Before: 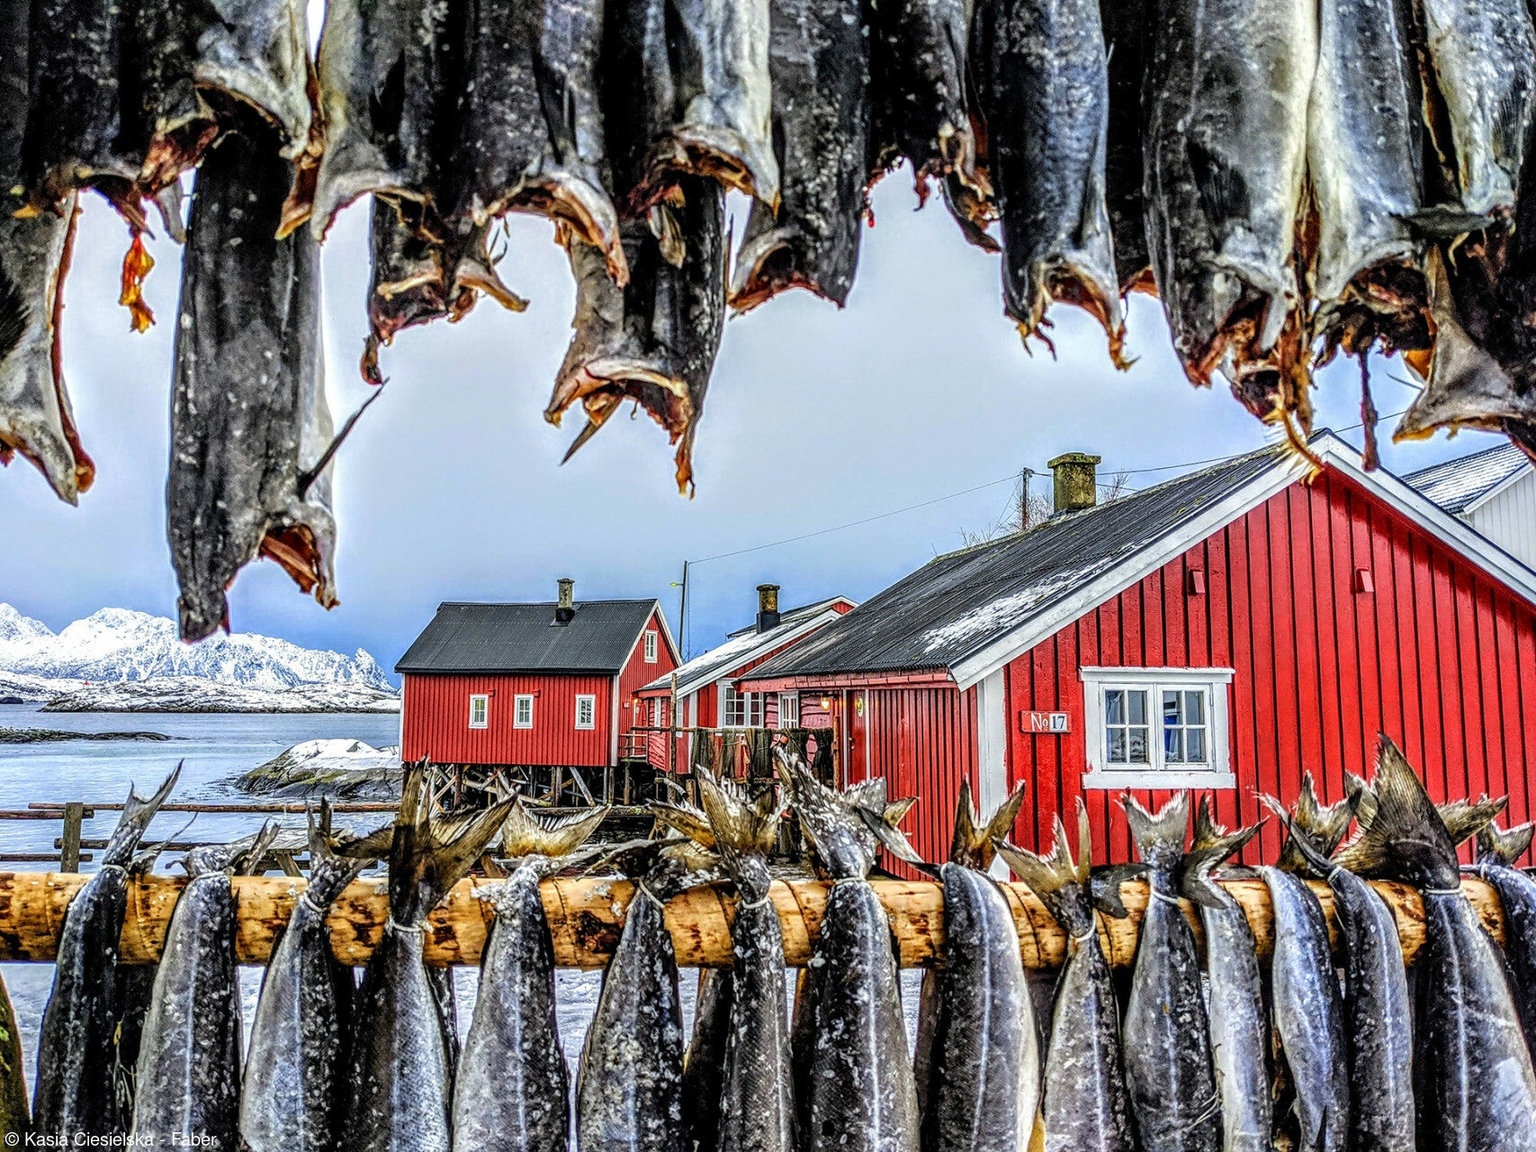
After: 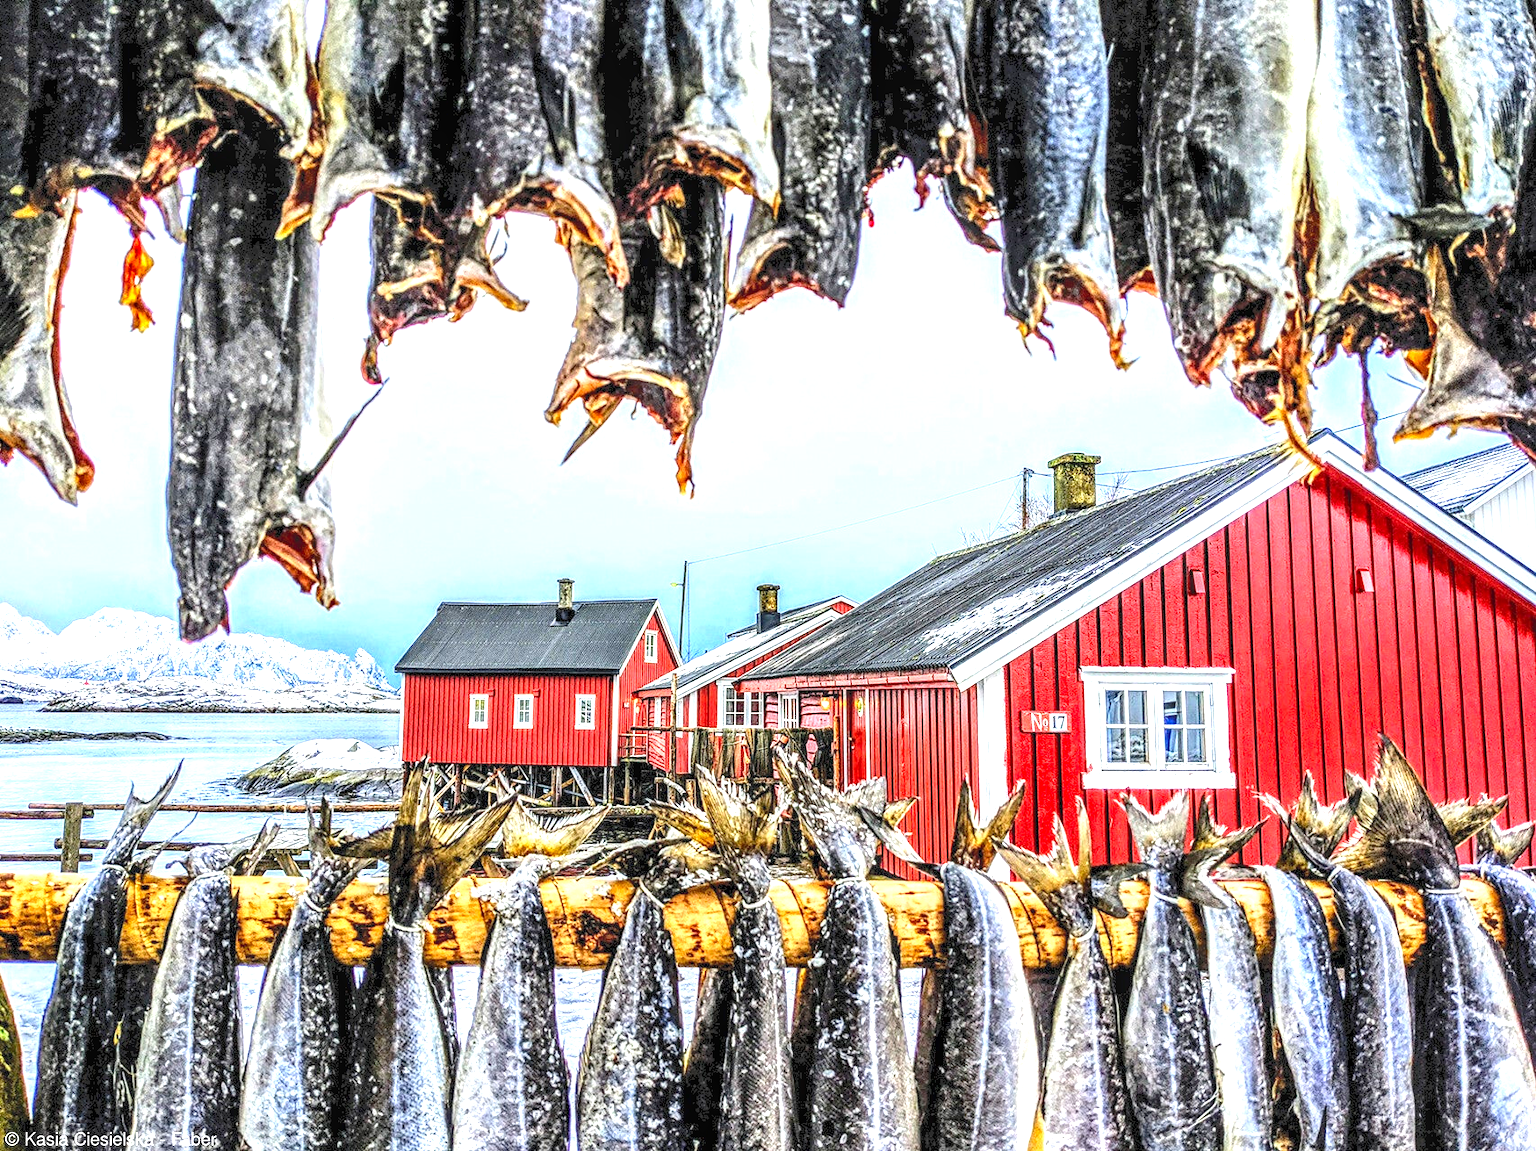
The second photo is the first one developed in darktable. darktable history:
contrast brightness saturation: contrast 0.197, brightness 0.147, saturation 0.141
exposure: black level correction 0.001, exposure 1.132 EV, compensate exposure bias true, compensate highlight preservation false
tone curve: curves: ch0 [(0, 0) (0.003, 0.126) (0.011, 0.129) (0.025, 0.133) (0.044, 0.143) (0.069, 0.155) (0.1, 0.17) (0.136, 0.189) (0.177, 0.217) (0.224, 0.25) (0.277, 0.293) (0.335, 0.346) (0.399, 0.398) (0.468, 0.456) (0.543, 0.517) (0.623, 0.583) (0.709, 0.659) (0.801, 0.756) (0.898, 0.856) (1, 1)], color space Lab, independent channels, preserve colors none
local contrast: on, module defaults
